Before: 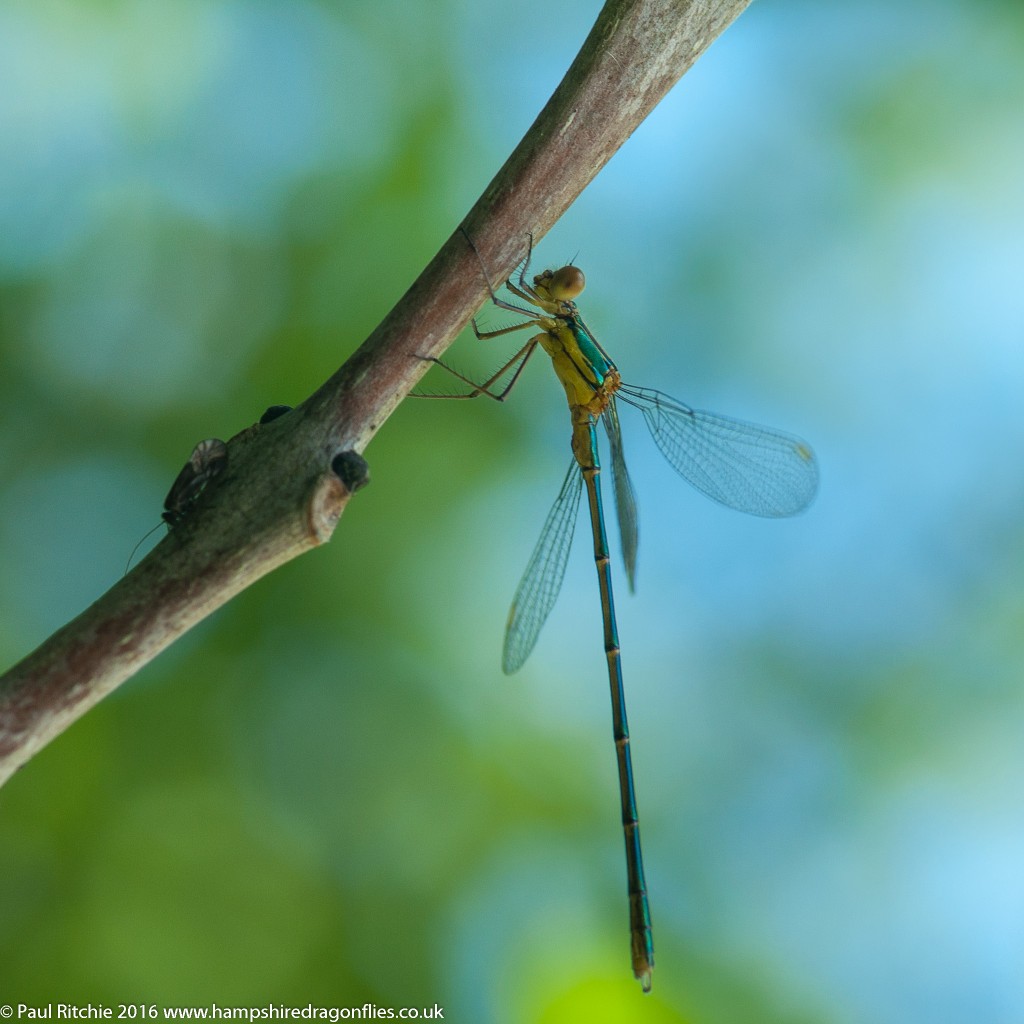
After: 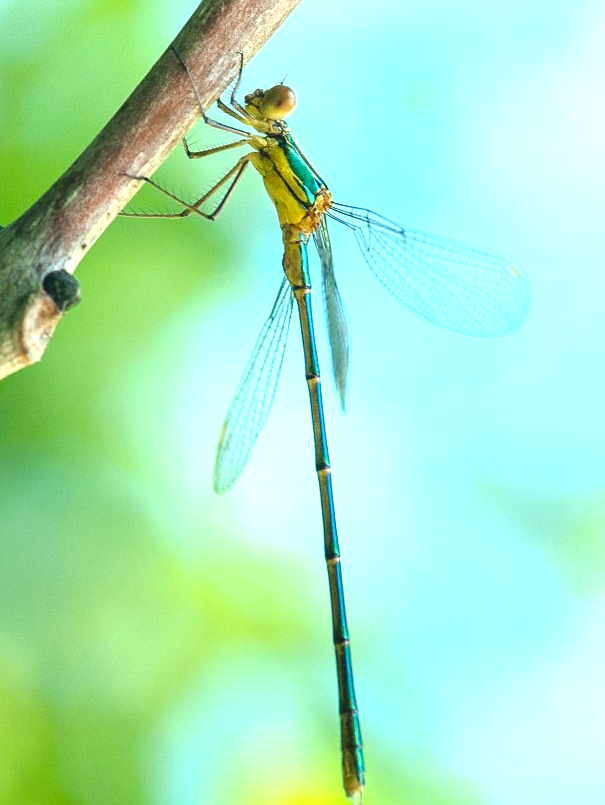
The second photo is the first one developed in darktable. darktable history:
crop and rotate: left 28.256%, top 17.734%, right 12.656%, bottom 3.573%
exposure: black level correction 0, exposure 1.675 EV, compensate exposure bias true, compensate highlight preservation false
color balance rgb: on, module defaults
sharpen: amount 0.2
tone curve: curves: ch0 [(0, 0) (0.003, 0.013) (0.011, 0.016) (0.025, 0.023) (0.044, 0.036) (0.069, 0.051) (0.1, 0.076) (0.136, 0.107) (0.177, 0.145) (0.224, 0.186) (0.277, 0.246) (0.335, 0.311) (0.399, 0.378) (0.468, 0.462) (0.543, 0.548) (0.623, 0.636) (0.709, 0.728) (0.801, 0.816) (0.898, 0.9) (1, 1)], preserve colors none
